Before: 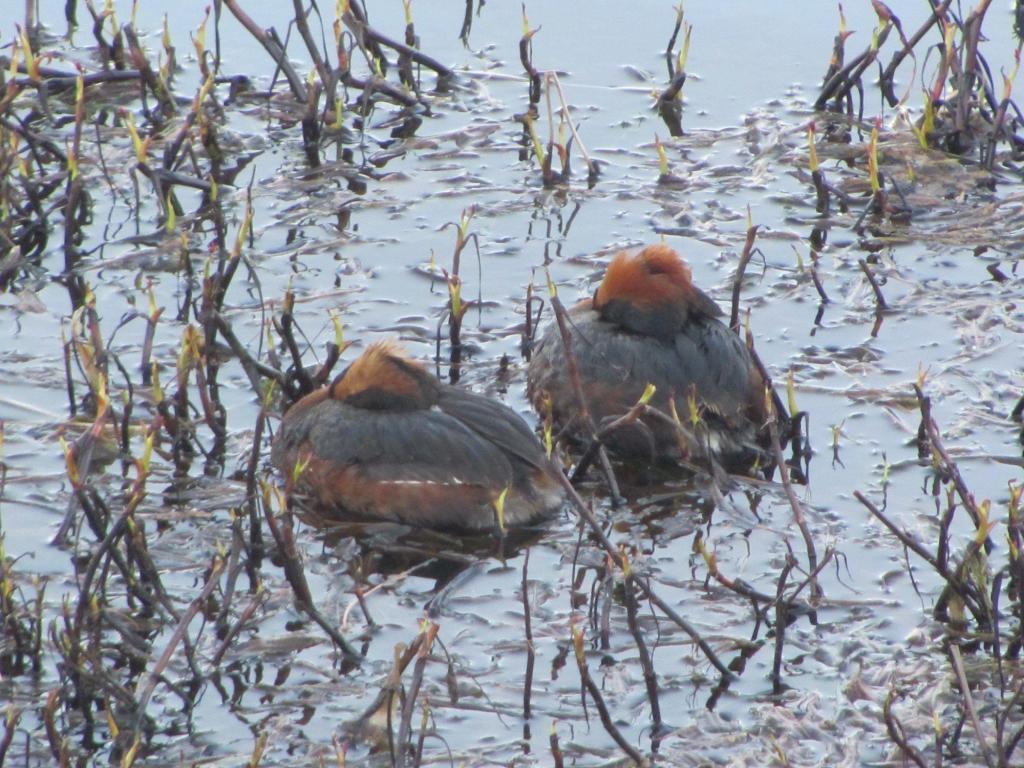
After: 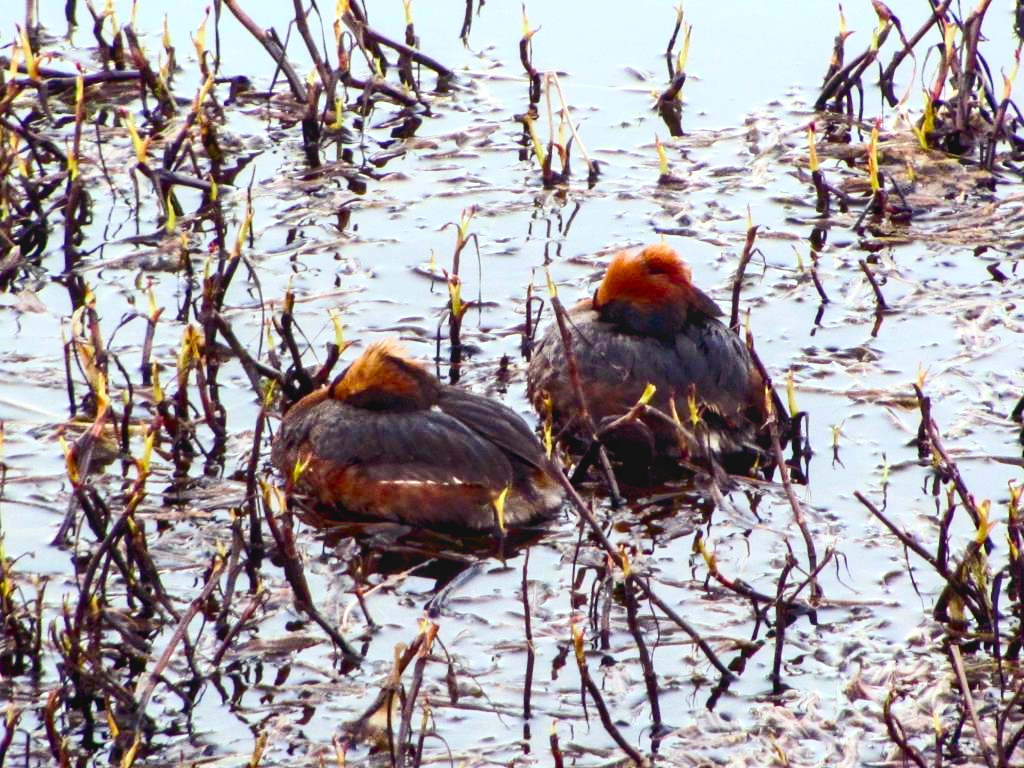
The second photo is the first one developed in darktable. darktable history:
rgb levels: mode RGB, independent channels, levels [[0, 0.5, 1], [0, 0.521, 1], [0, 0.536, 1]]
exposure: black level correction 0.025, exposure 0.182 EV, compensate highlight preservation false
local contrast: detail 110%
white balance: emerald 1
contrast brightness saturation: contrast 0.28
color balance rgb: shadows lift › luminance -21.66%, shadows lift › chroma 6.57%, shadows lift › hue 270°, power › chroma 0.68%, power › hue 60°, highlights gain › luminance 6.08%, highlights gain › chroma 1.33%, highlights gain › hue 90°, global offset › luminance -0.87%, perceptual saturation grading › global saturation 26.86%, perceptual saturation grading › highlights -28.39%, perceptual saturation grading › mid-tones 15.22%, perceptual saturation grading › shadows 33.98%, perceptual brilliance grading › highlights 10%, perceptual brilliance grading › mid-tones 5%
